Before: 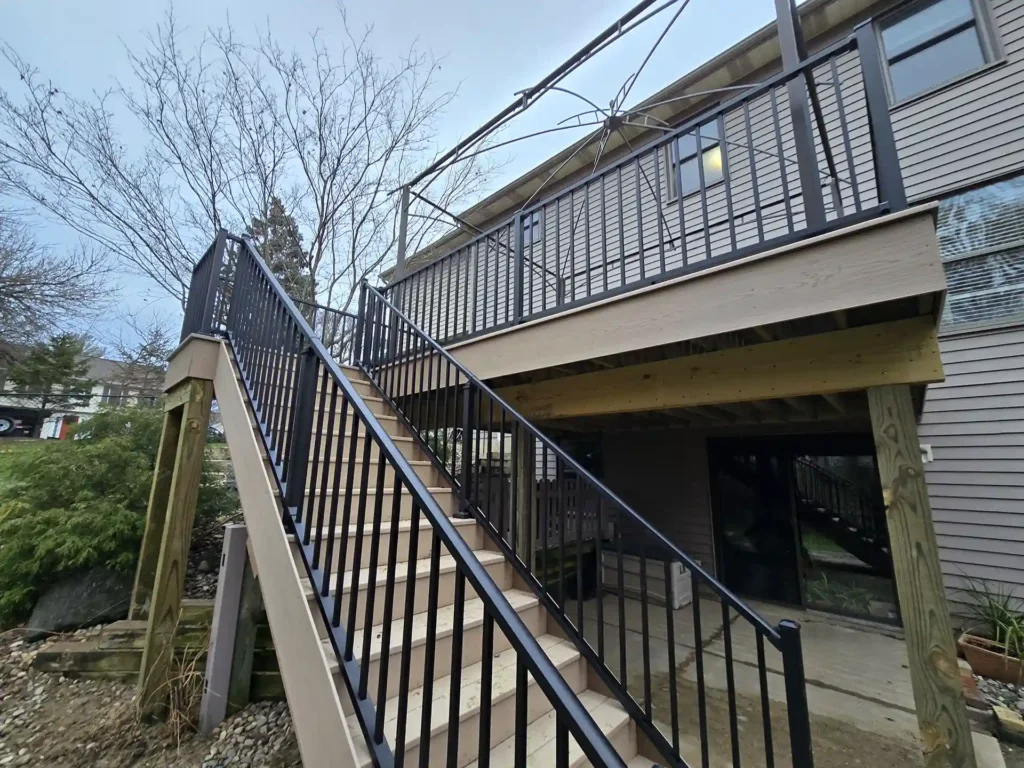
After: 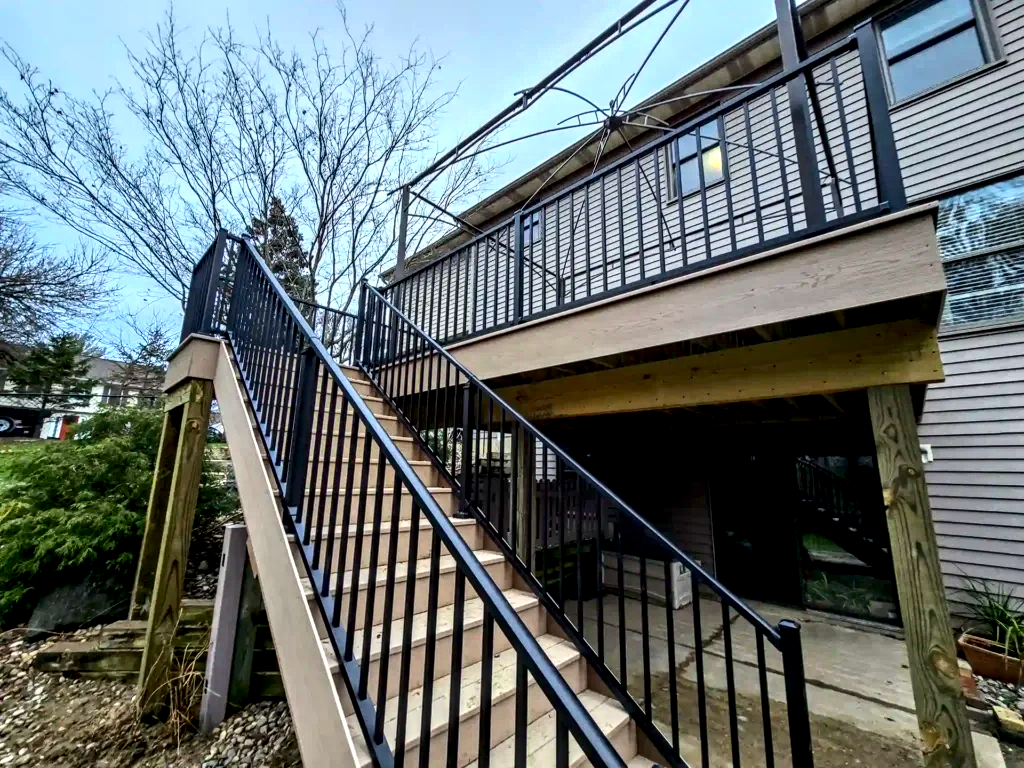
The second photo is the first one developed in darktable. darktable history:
contrast brightness saturation: contrast 0.179, saturation 0.298
local contrast: highlights 16%, detail 186%
